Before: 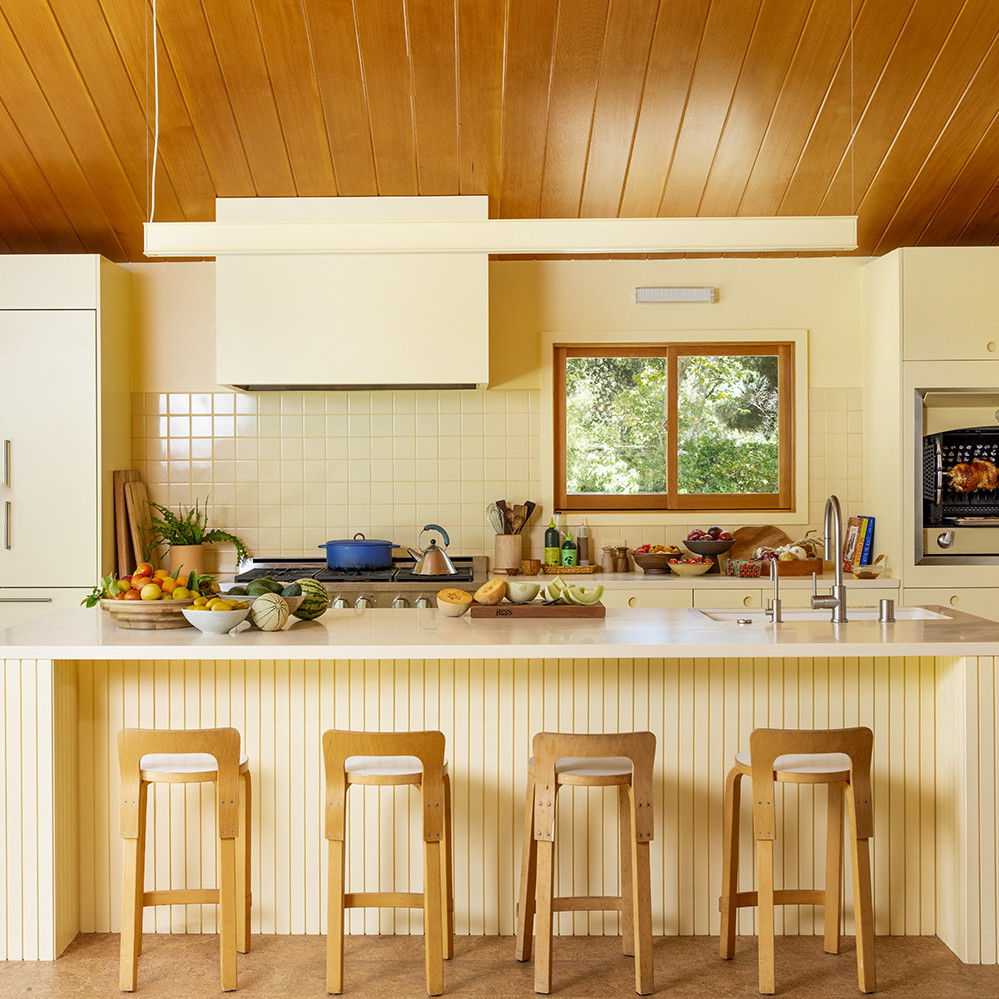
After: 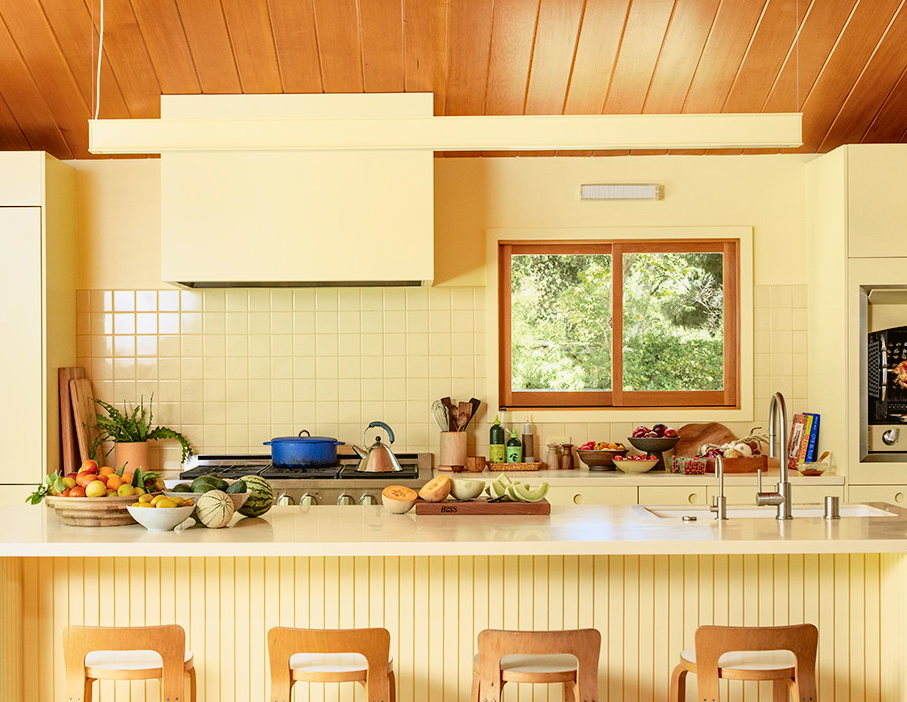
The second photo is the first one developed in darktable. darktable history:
crop: left 5.596%, top 10.314%, right 3.534%, bottom 19.395%
tone curve: curves: ch0 [(0, 0.021) (0.049, 0.044) (0.152, 0.14) (0.328, 0.377) (0.473, 0.543) (0.663, 0.734) (0.84, 0.899) (1, 0.969)]; ch1 [(0, 0) (0.302, 0.331) (0.427, 0.433) (0.472, 0.47) (0.502, 0.503) (0.527, 0.524) (0.564, 0.591) (0.602, 0.632) (0.677, 0.701) (0.859, 0.885) (1, 1)]; ch2 [(0, 0) (0.33, 0.301) (0.447, 0.44) (0.487, 0.496) (0.502, 0.516) (0.535, 0.563) (0.565, 0.6) (0.618, 0.629) (1, 1)], color space Lab, independent channels, preserve colors none
haze removal: compatibility mode true, adaptive false
